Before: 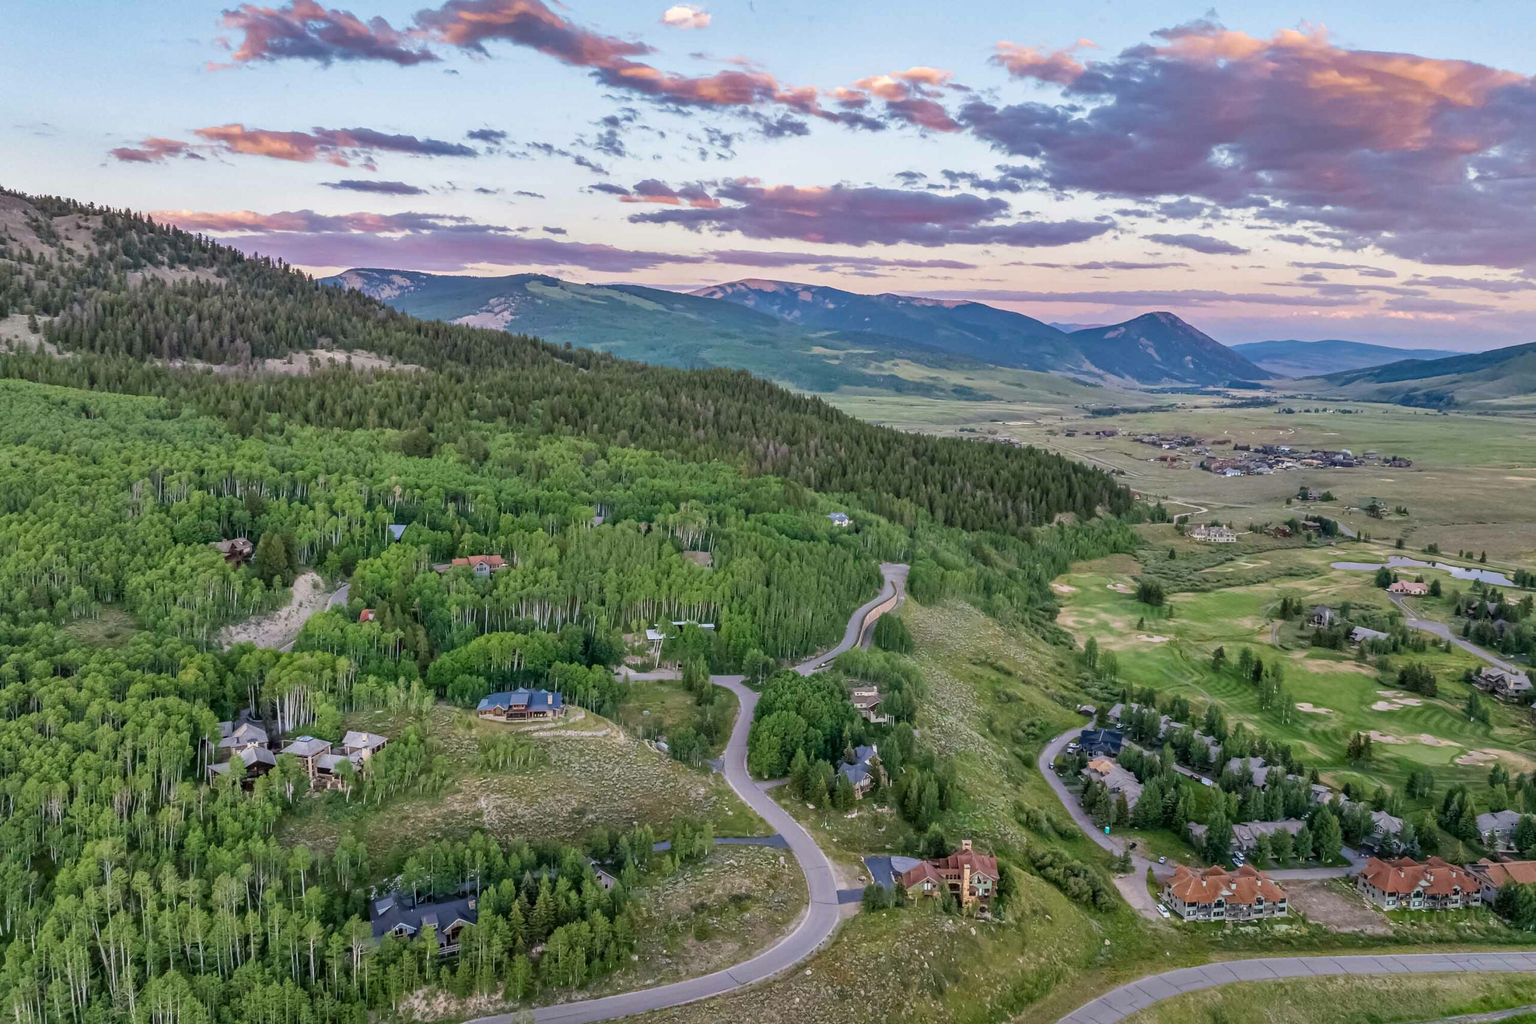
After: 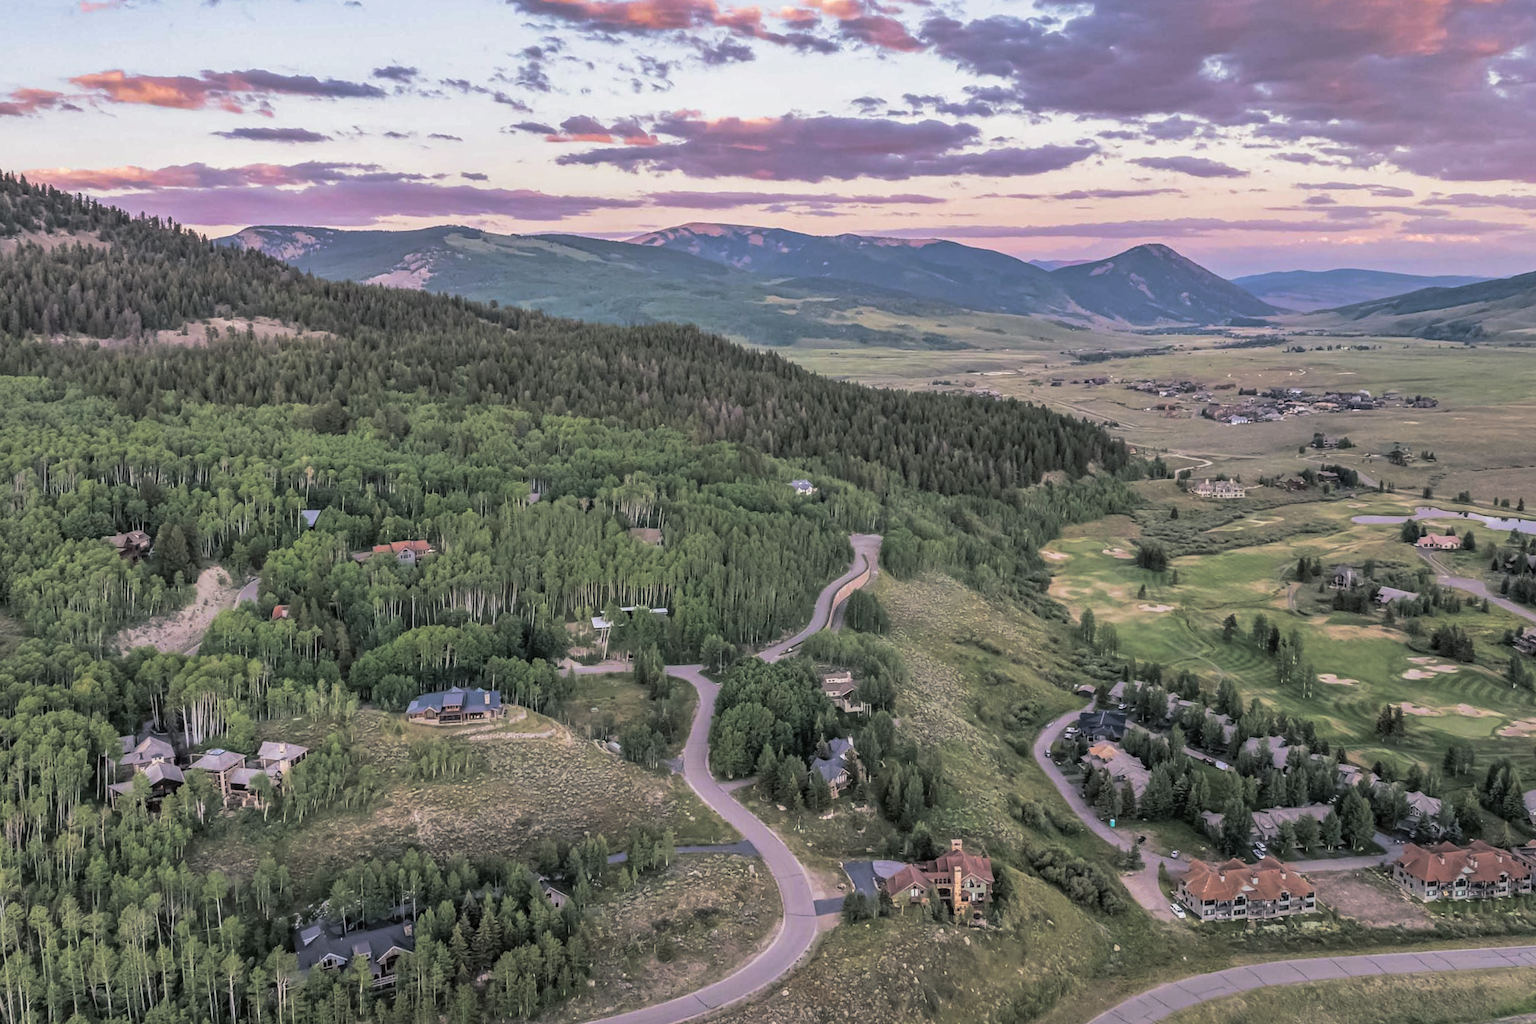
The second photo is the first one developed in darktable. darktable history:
crop and rotate: angle 1.96°, left 5.673%, top 5.673%
rgb levels: mode RGB, independent channels, levels [[0, 0.474, 1], [0, 0.5, 1], [0, 0.5, 1]]
split-toning: shadows › hue 201.6°, shadows › saturation 0.16, highlights › hue 50.4°, highlights › saturation 0.2, balance -49.9
